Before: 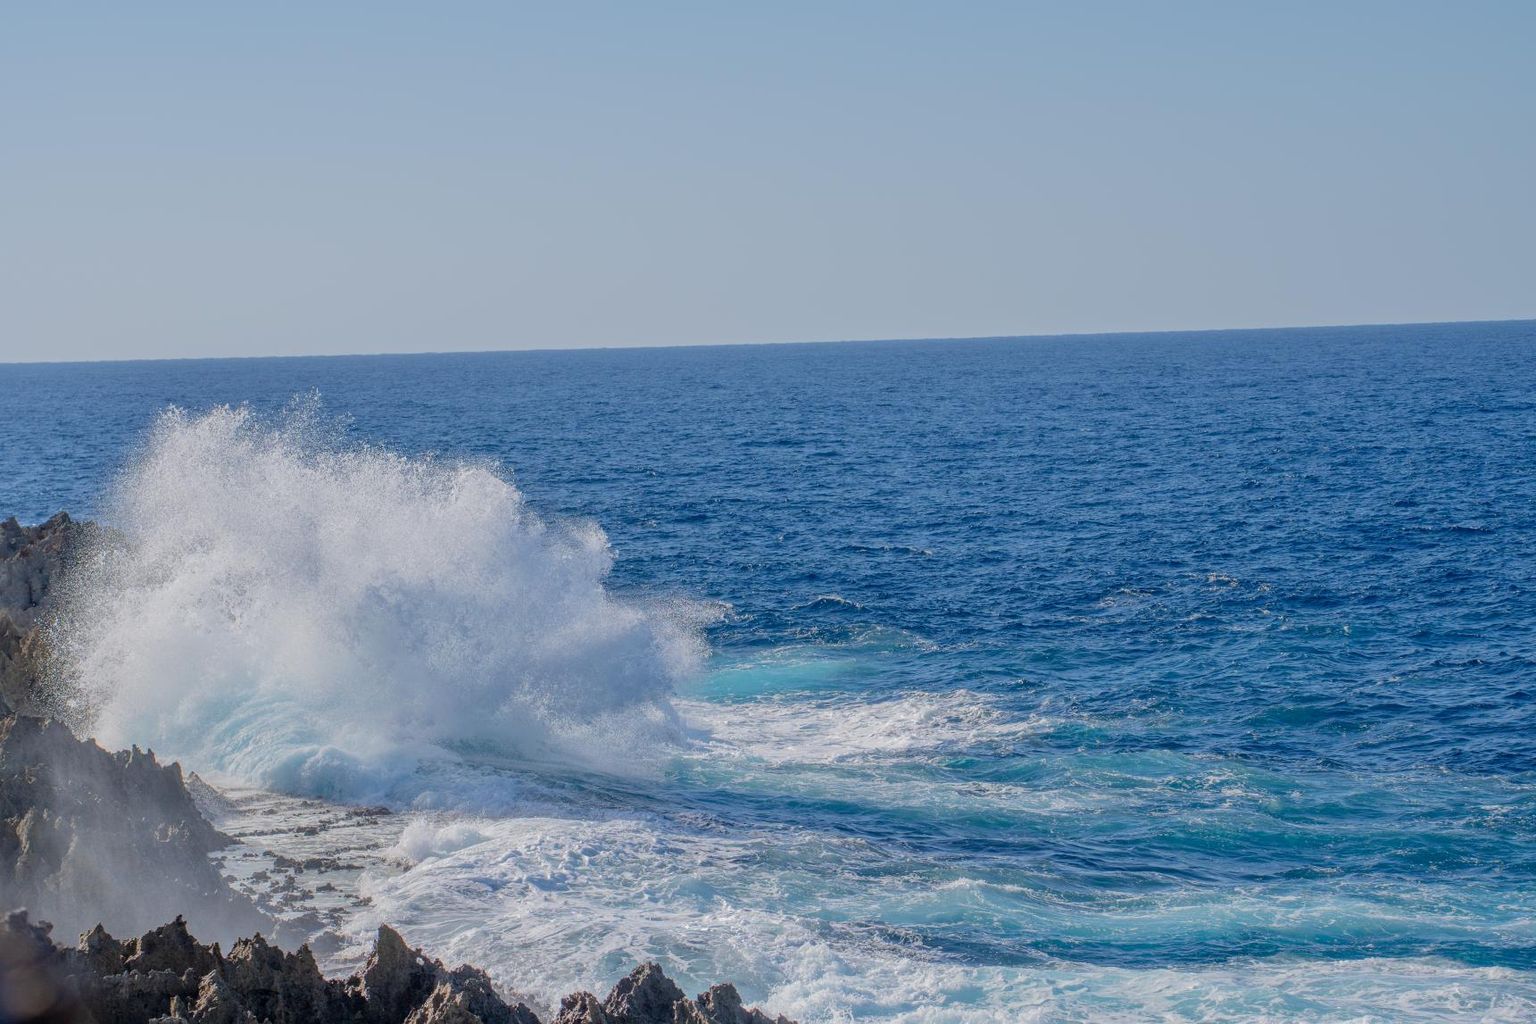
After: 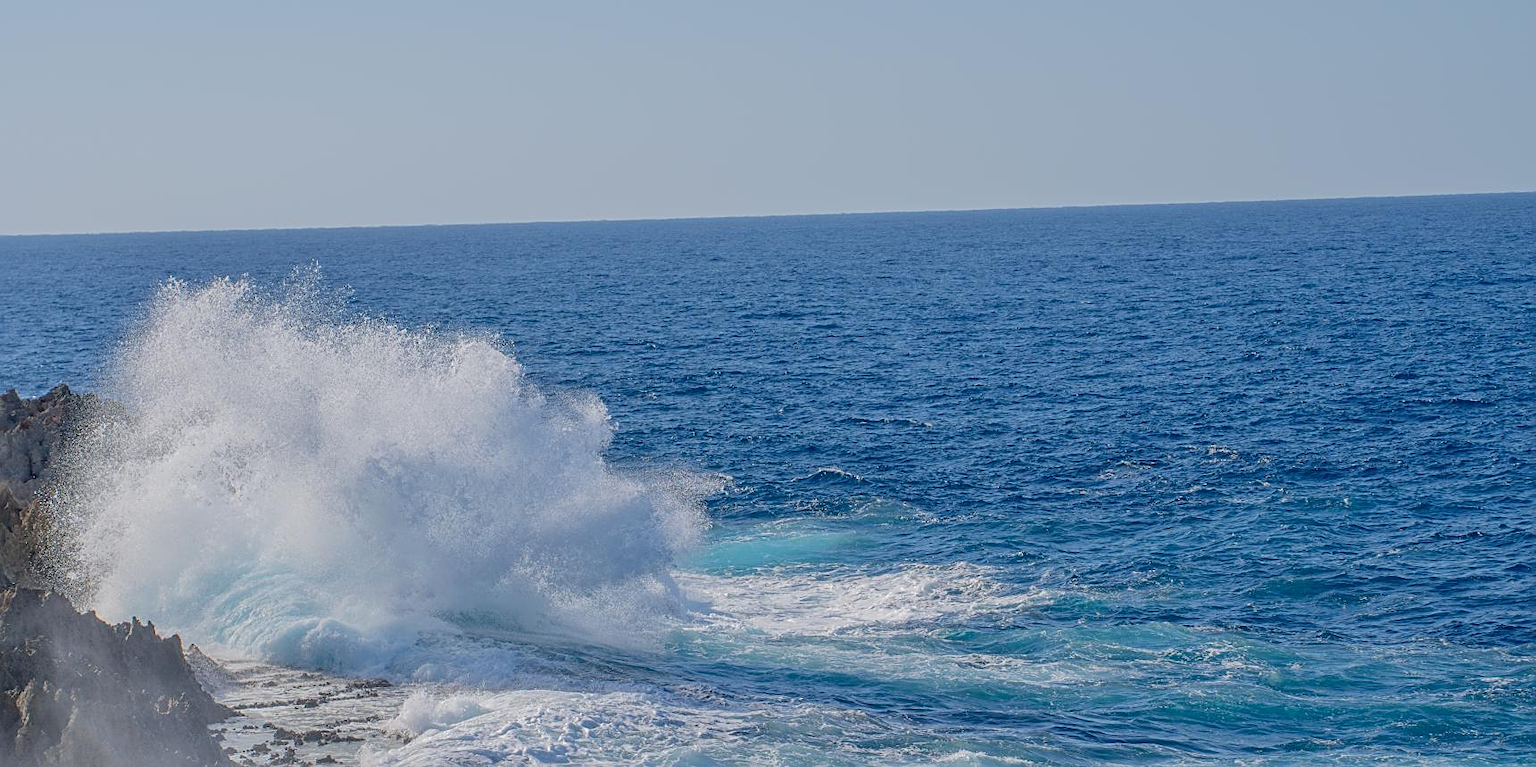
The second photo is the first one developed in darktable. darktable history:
sharpen: on, module defaults
crop and rotate: top 12.5%, bottom 12.5%
